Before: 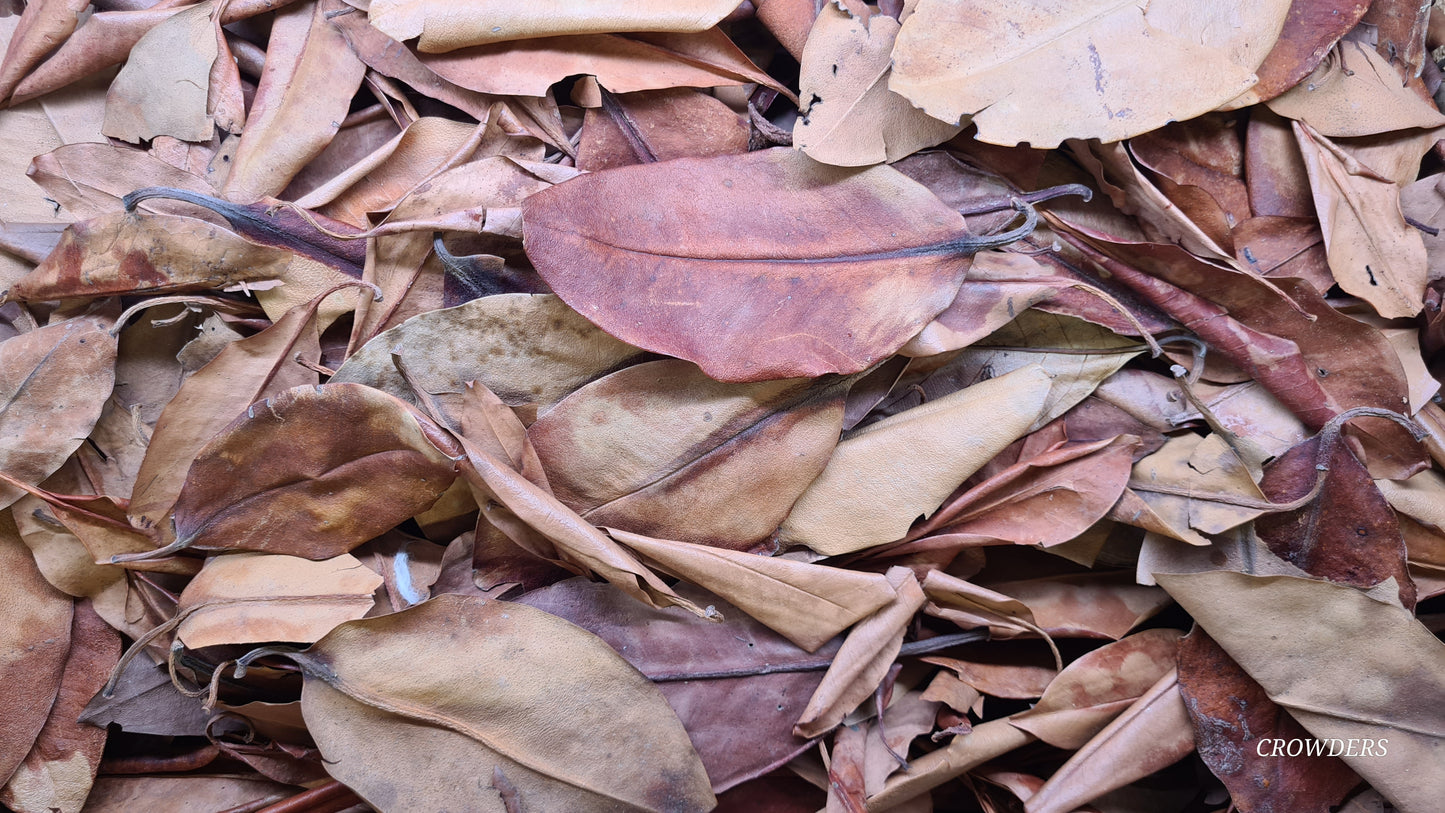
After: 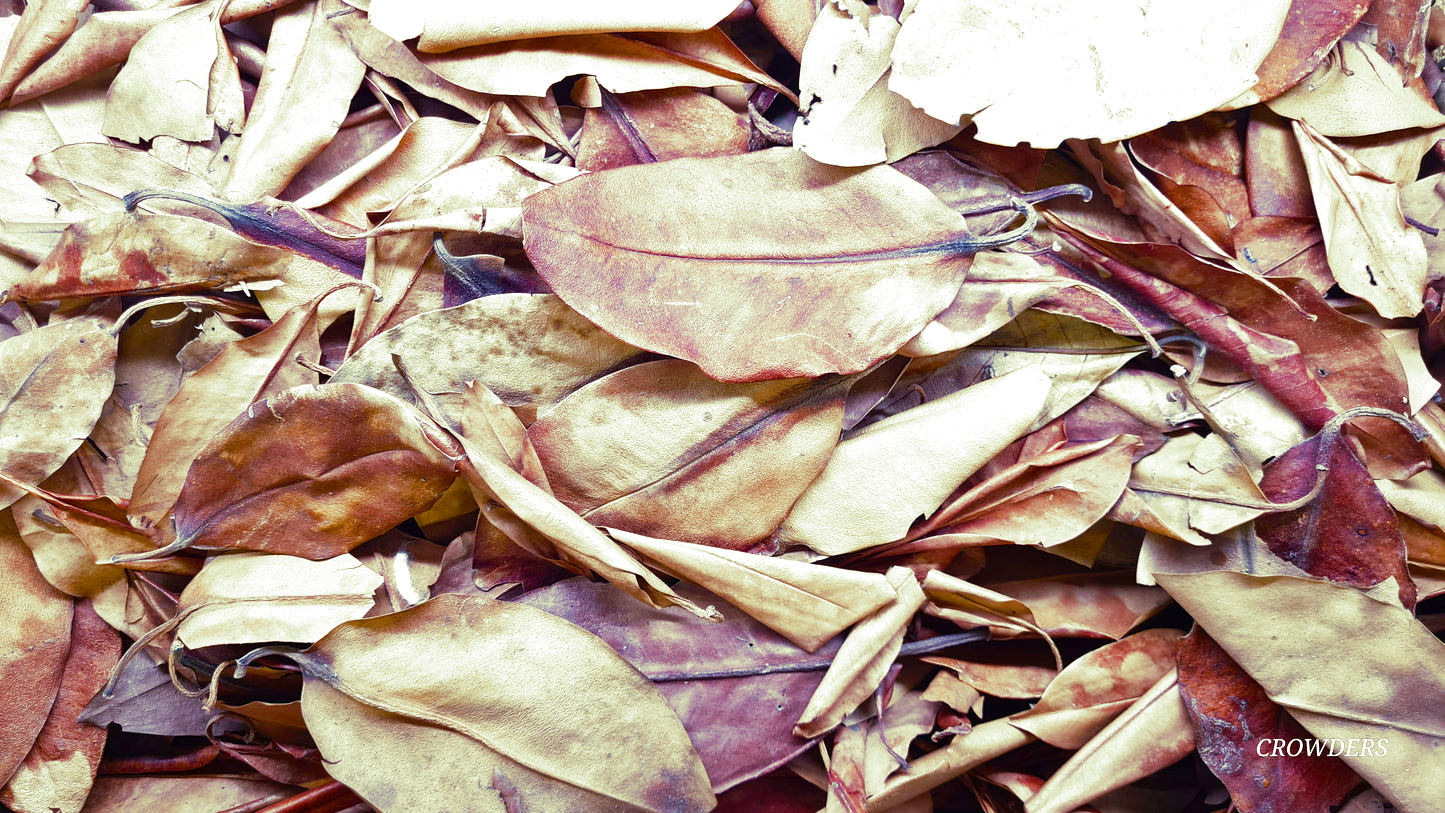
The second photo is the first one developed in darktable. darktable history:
color balance rgb: linear chroma grading › shadows -2.2%, linear chroma grading › highlights -15%, linear chroma grading › global chroma -10%, linear chroma grading › mid-tones -10%, perceptual saturation grading › global saturation 45%, perceptual saturation grading › highlights -50%, perceptual saturation grading › shadows 30%, perceptual brilliance grading › global brilliance 18%, global vibrance 45%
split-toning: shadows › hue 290.82°, shadows › saturation 0.34, highlights › saturation 0.38, balance 0, compress 50%
